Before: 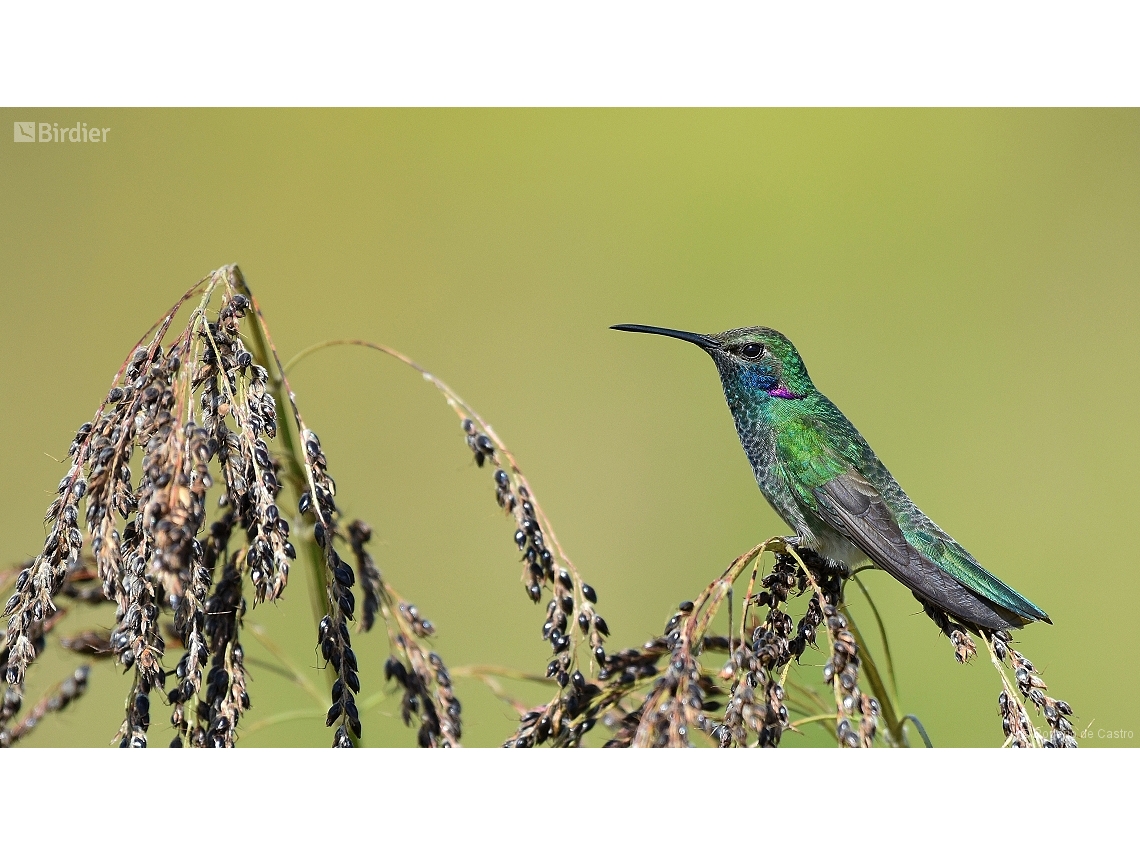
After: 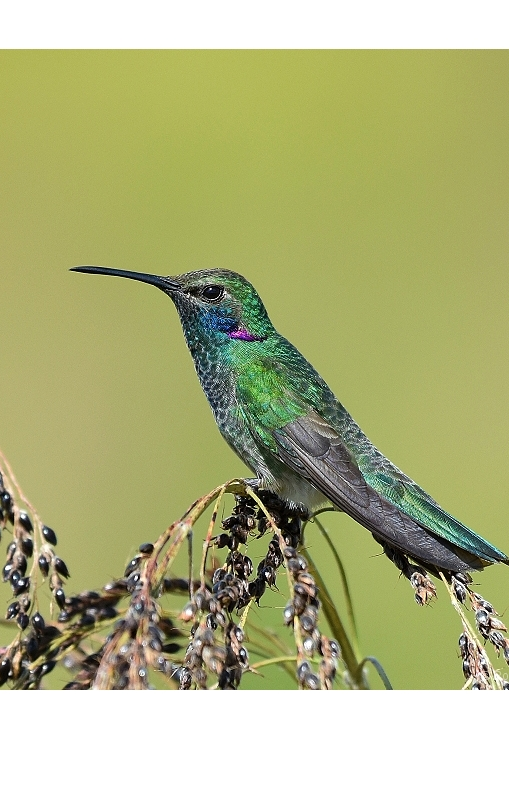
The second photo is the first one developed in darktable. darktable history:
crop: left 47.443%, top 6.805%, right 7.883%
